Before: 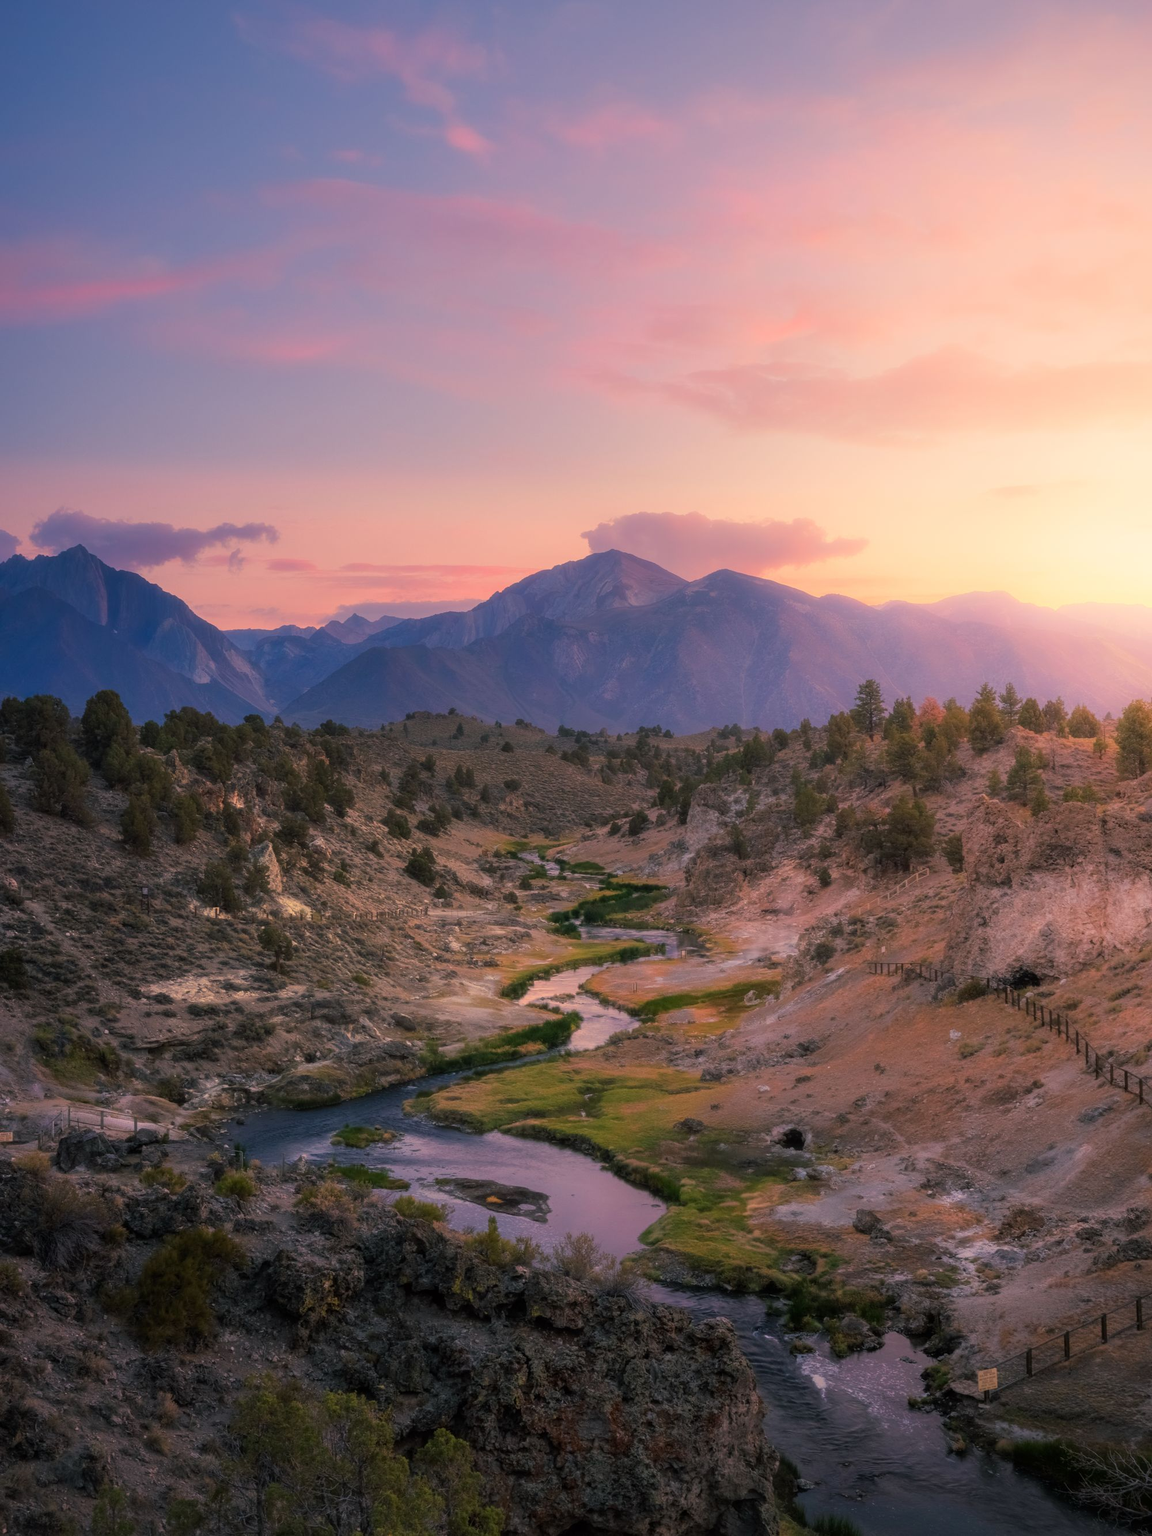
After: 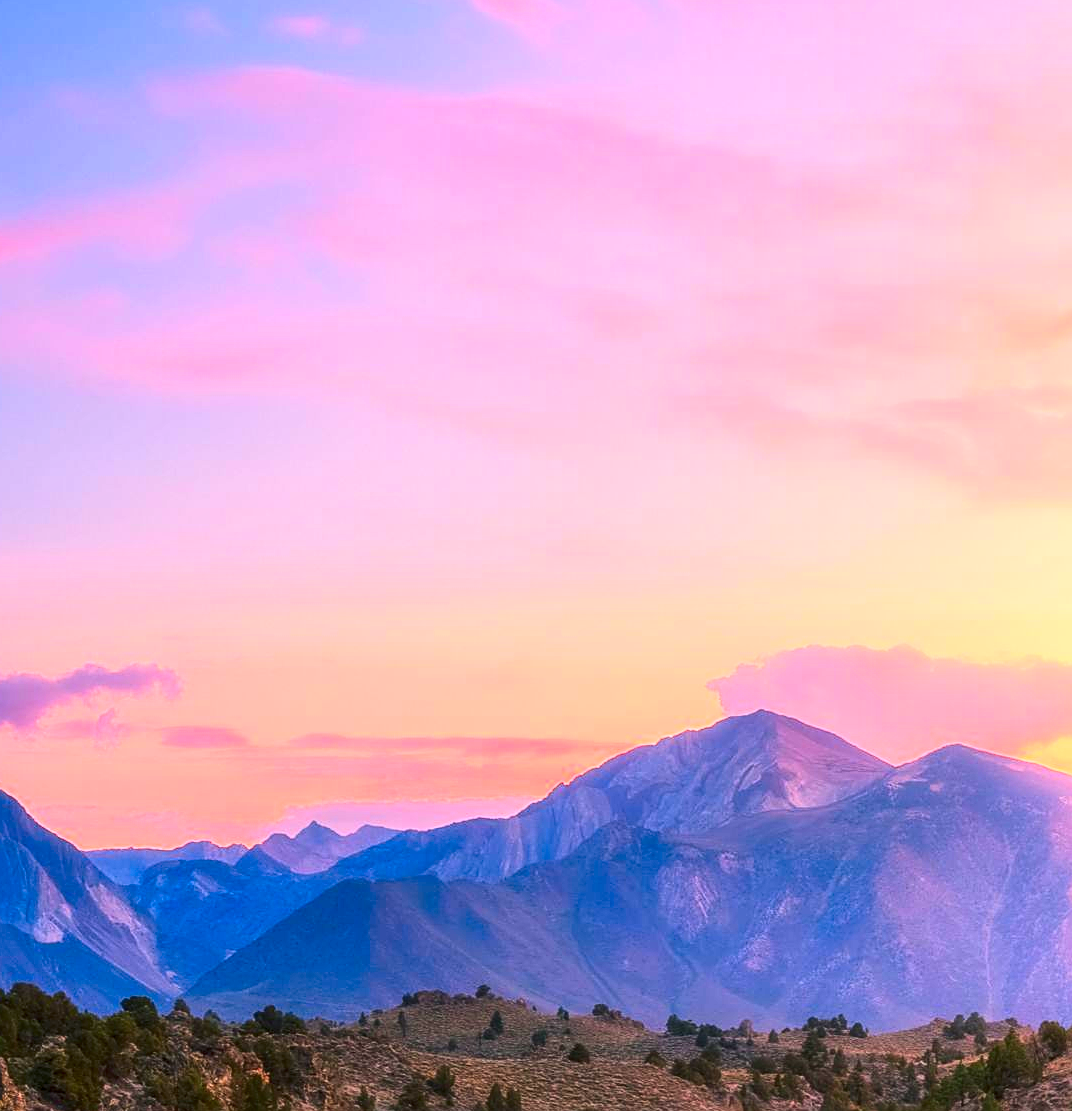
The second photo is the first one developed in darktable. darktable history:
contrast brightness saturation: contrast 0.268, brightness 0.023, saturation 0.855
sharpen: on, module defaults
exposure: black level correction 0, exposure 0.699 EV, compensate exposure bias true, compensate highlight preservation false
local contrast: on, module defaults
crop: left 15.144%, top 9.154%, right 31.225%, bottom 49.181%
